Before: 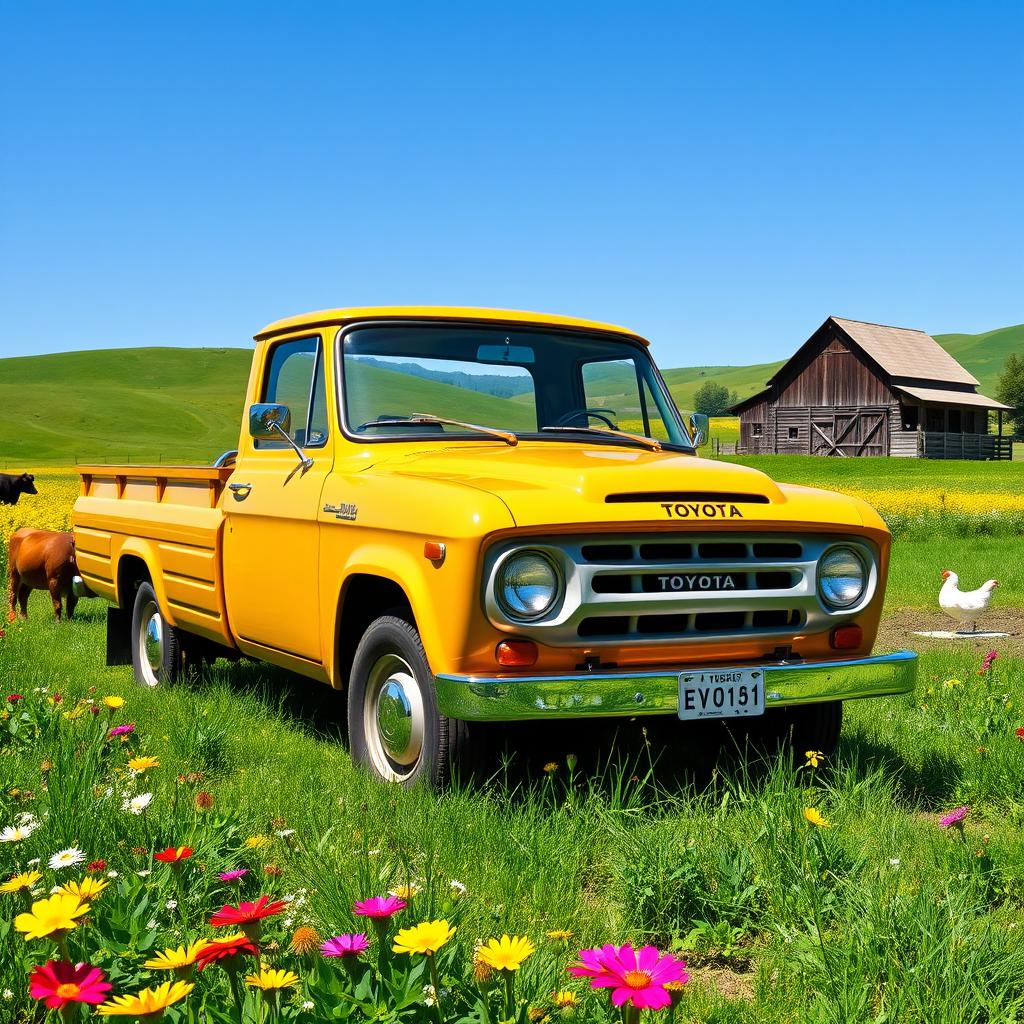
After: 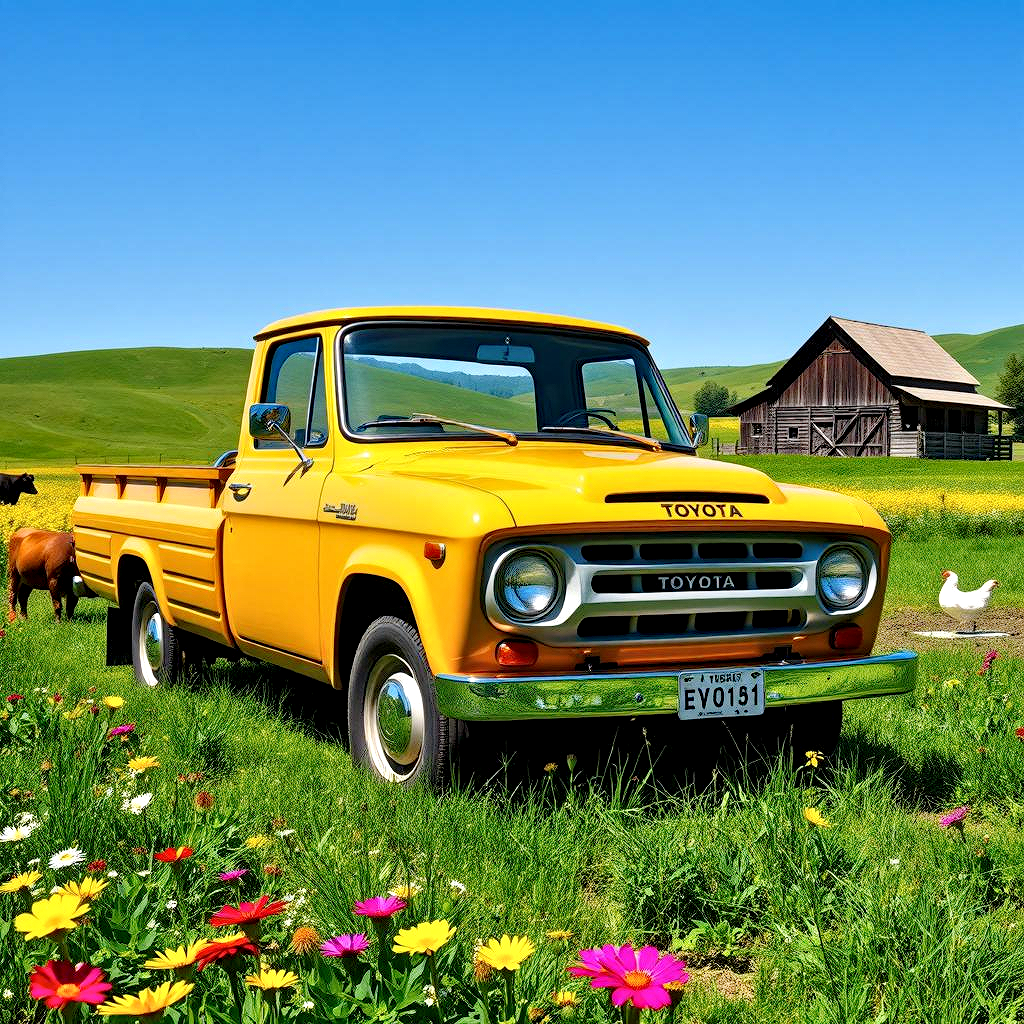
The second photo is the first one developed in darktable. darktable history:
diffuse or sharpen "deblur": iterations 25, radius span 10, edge sensitivity 3, edge threshold 1, 1st order anisotropy 100%, 3rd order anisotropy 100%, 1st order speed -25%, 2nd order speed 12.5%, 3rd order speed -50%, 4th order speed 25%
diffuse or sharpen "sharpen": edge sensitivity 1, 1st order anisotropy 100%, 2nd order anisotropy 100%, 3rd order anisotropy 100%, 4th order anisotropy 100%, 1st order speed -25%, 2nd order speed -25%, 3rd order speed -29.87%, 4th order speed -30.13%
contrast equalizer: y [[0.514, 0.573, 0.581, 0.508, 0.5, 0.5], [0.5 ×6], [0.5 ×6], [0 ×6], [0 ×6]], mix 0.79
